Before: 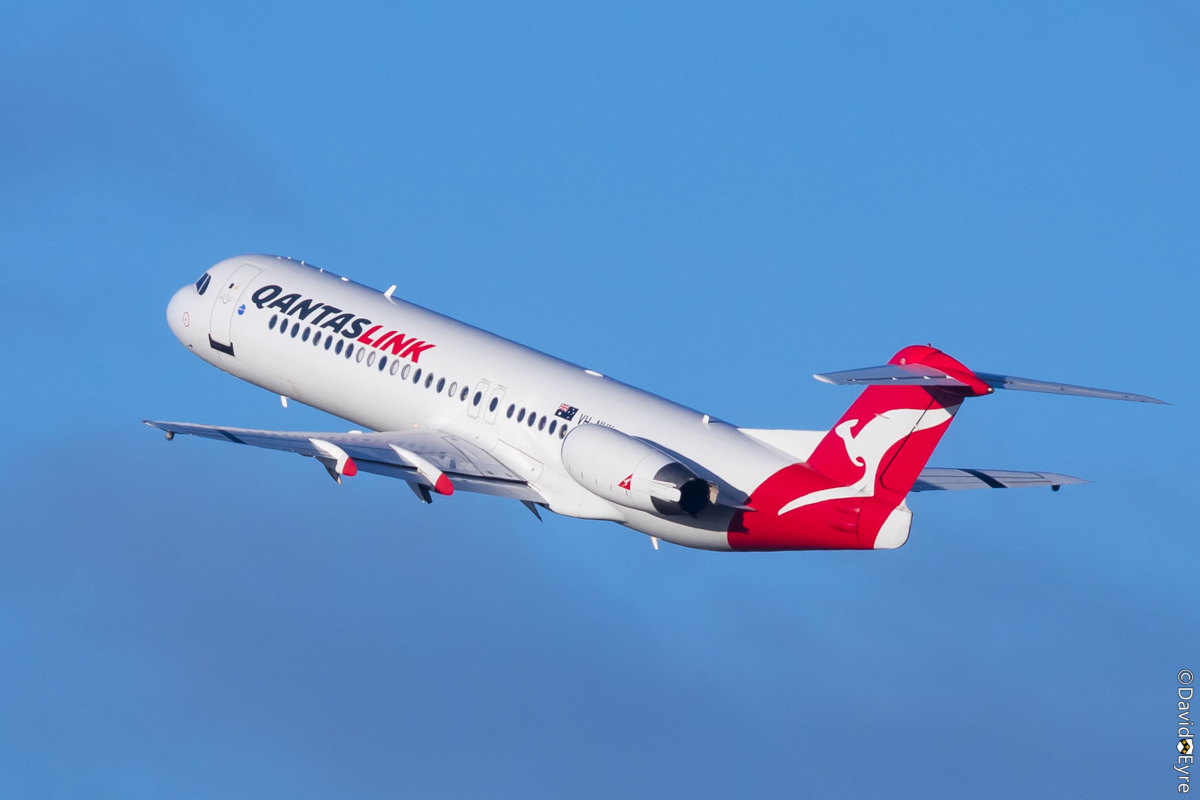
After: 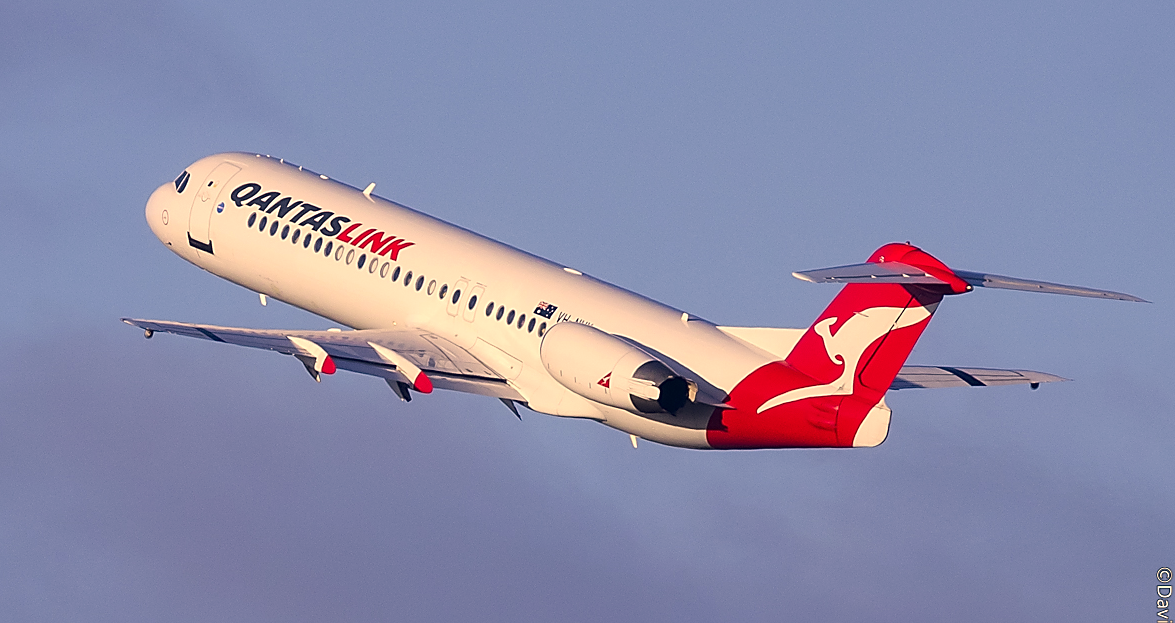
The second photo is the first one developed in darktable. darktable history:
local contrast: highlights 100%, shadows 100%, detail 120%, midtone range 0.2
crop and rotate: left 1.814%, top 12.818%, right 0.25%, bottom 9.225%
color correction: highlights a* 15, highlights b* 31.55
white balance: red 0.986, blue 1.01
sharpen: radius 1.4, amount 1.25, threshold 0.7
tone curve: color space Lab, linked channels, preserve colors none
